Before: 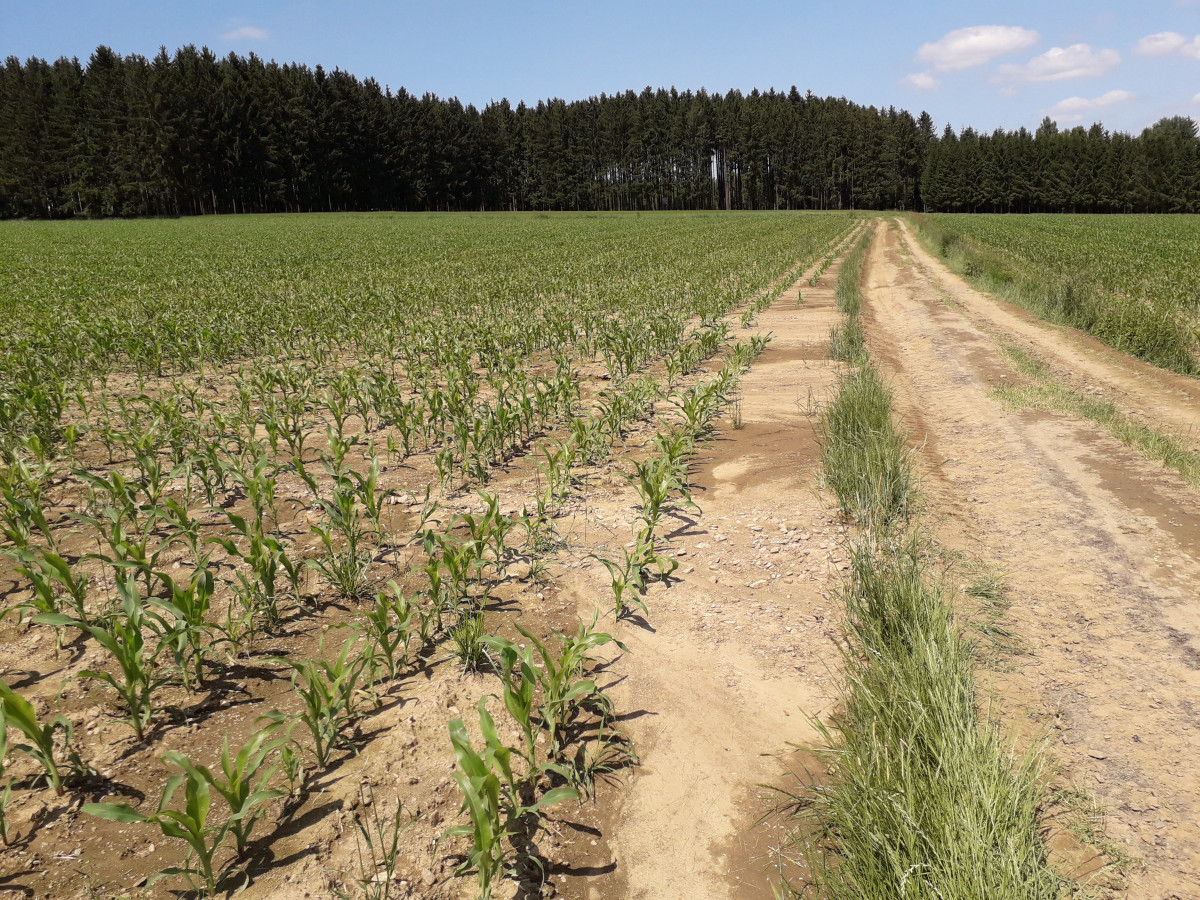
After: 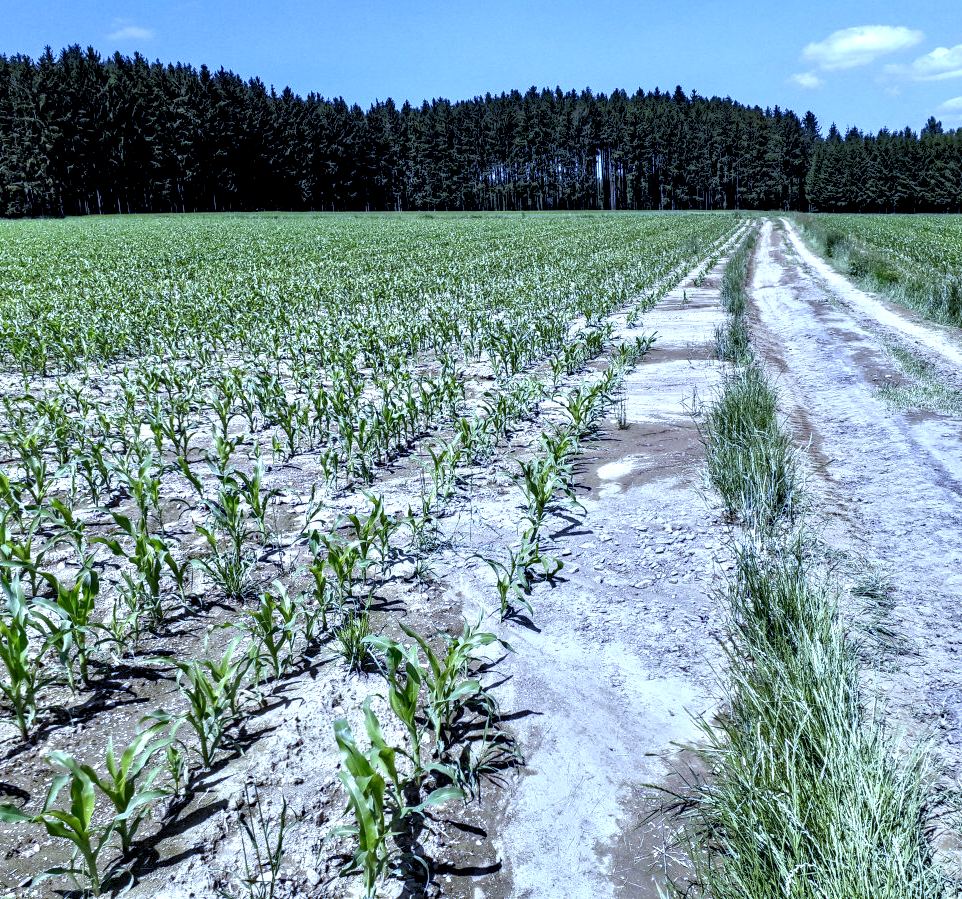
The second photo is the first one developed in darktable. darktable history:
local contrast: shadows 185%, detail 225%
white balance: red 0.766, blue 1.537
crop and rotate: left 9.597%, right 10.195%
tone equalizer: -8 EV 2 EV, -7 EV 2 EV, -6 EV 2 EV, -5 EV 2 EV, -4 EV 2 EV, -3 EV 1.5 EV, -2 EV 1 EV, -1 EV 0.5 EV
